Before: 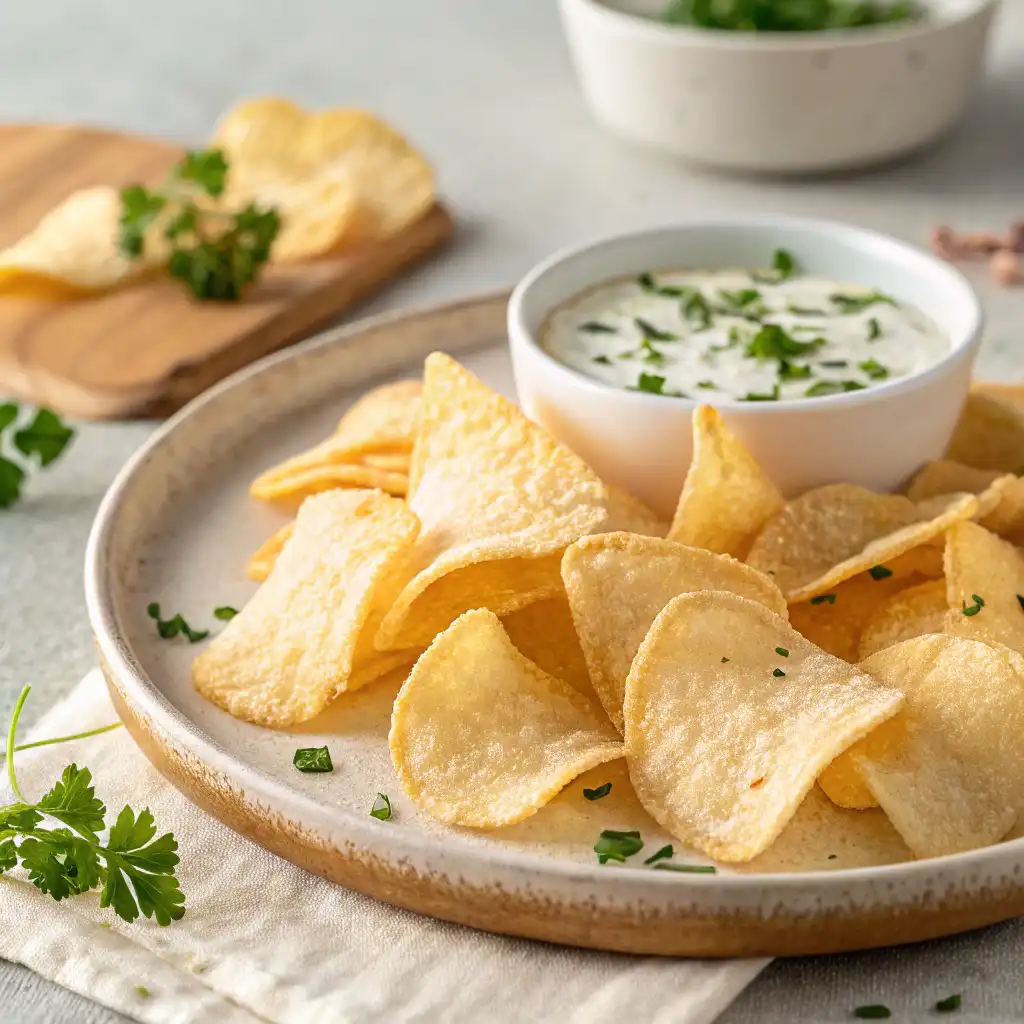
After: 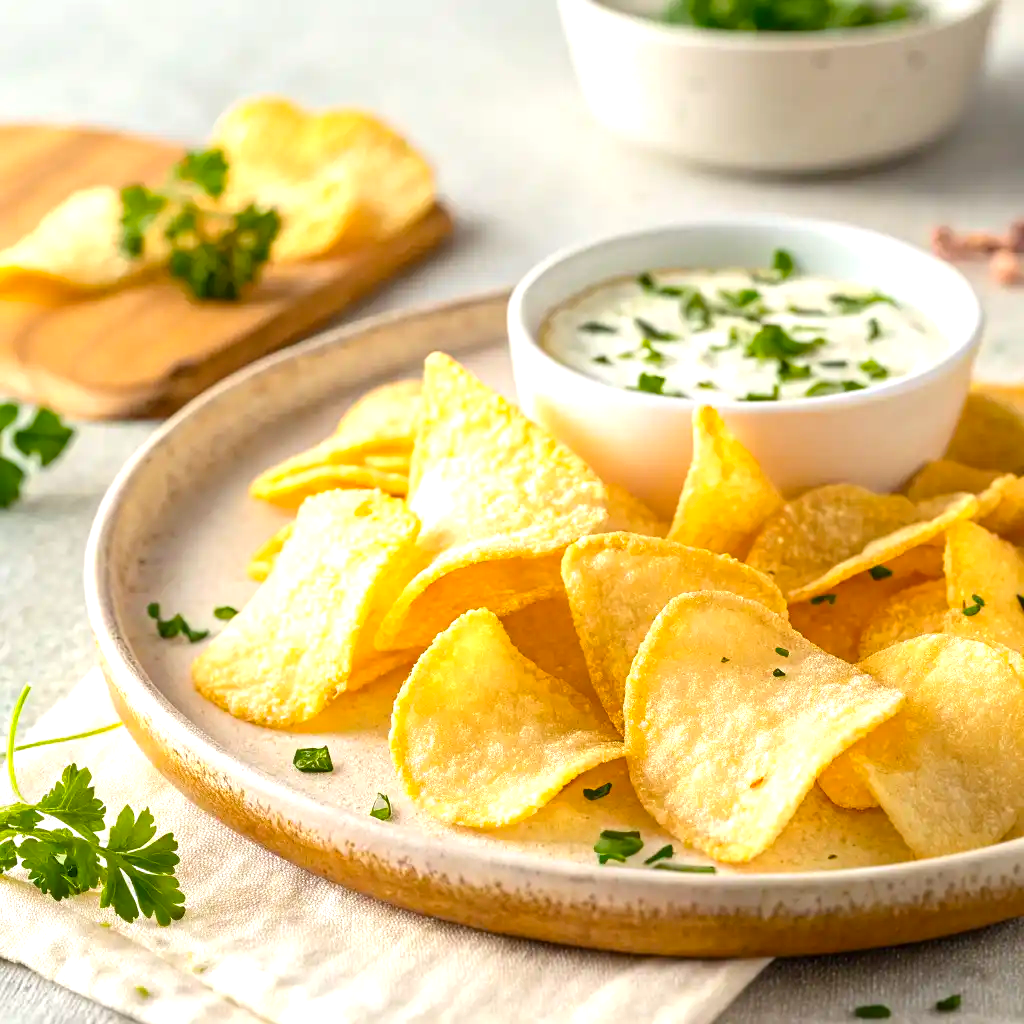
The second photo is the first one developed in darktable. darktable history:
color balance rgb: perceptual saturation grading › global saturation 20%, global vibrance 20%
exposure: exposure 0.6 EV, compensate highlight preservation false
